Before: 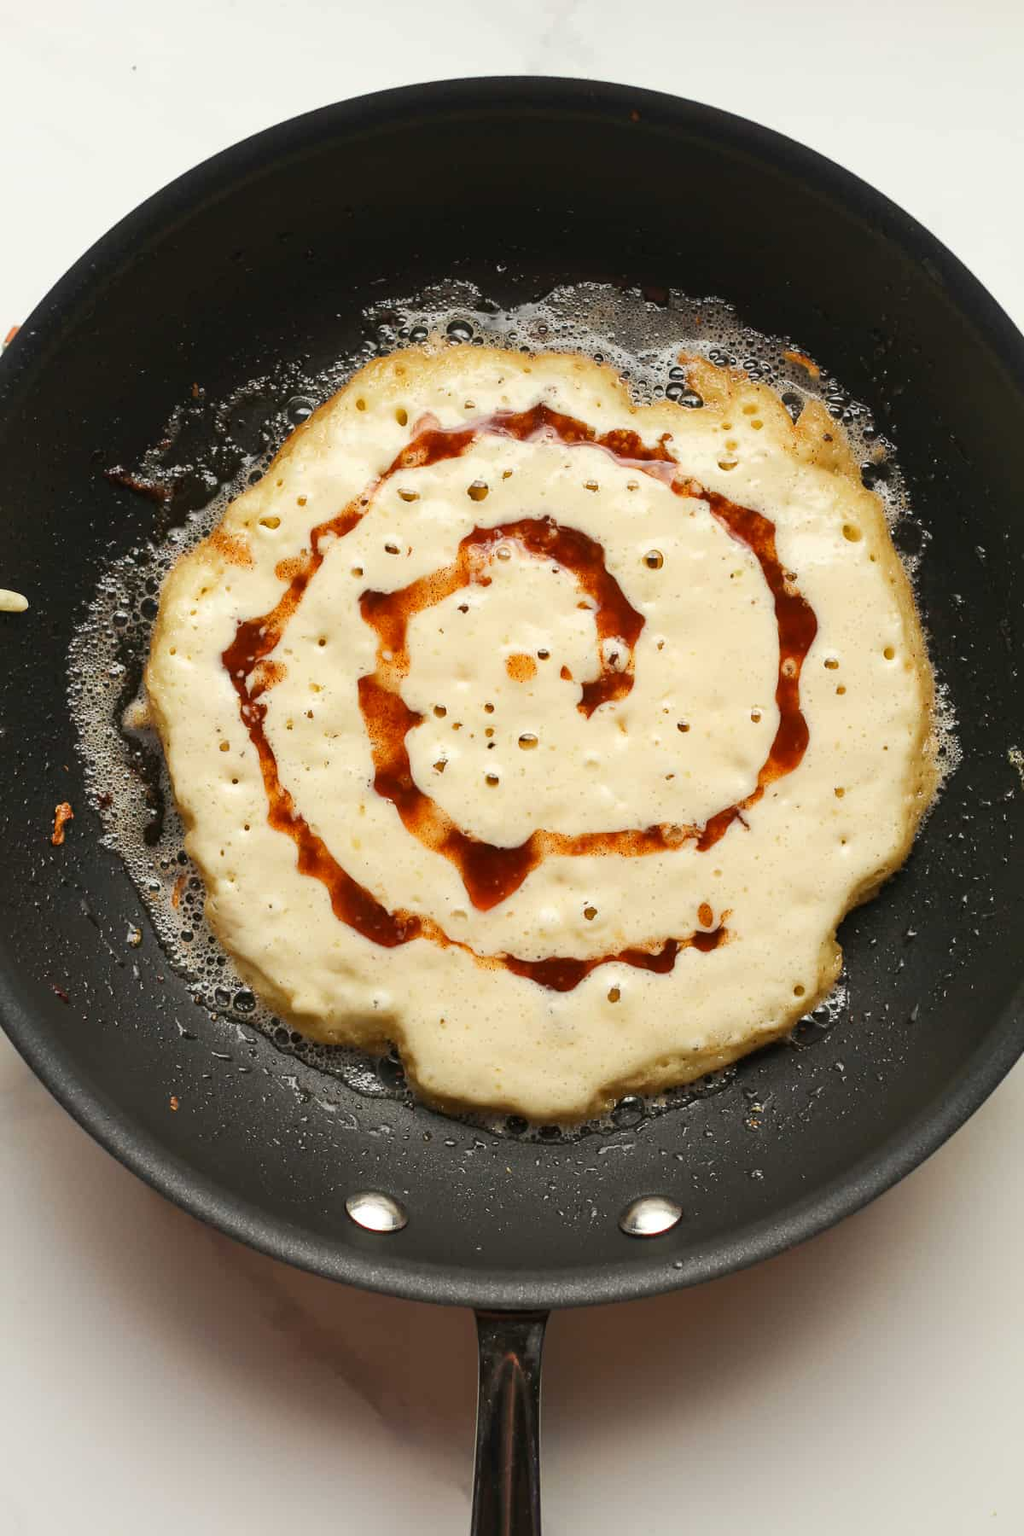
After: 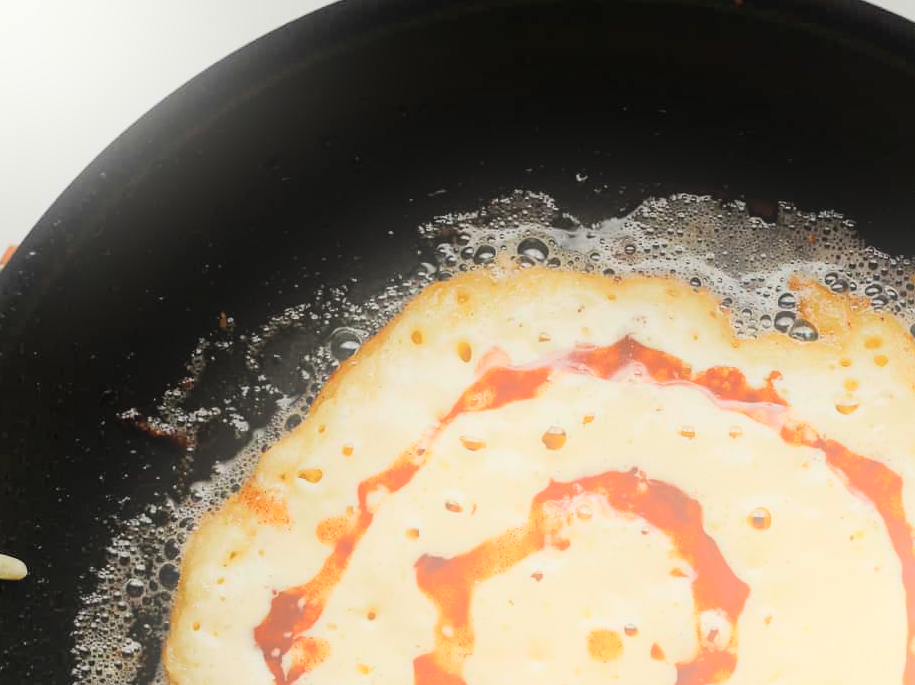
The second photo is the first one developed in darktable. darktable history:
crop: left 0.579%, top 7.627%, right 23.167%, bottom 54.275%
filmic rgb: white relative exposure 3.85 EV, hardness 4.3
bloom: threshold 82.5%, strength 16.25%
